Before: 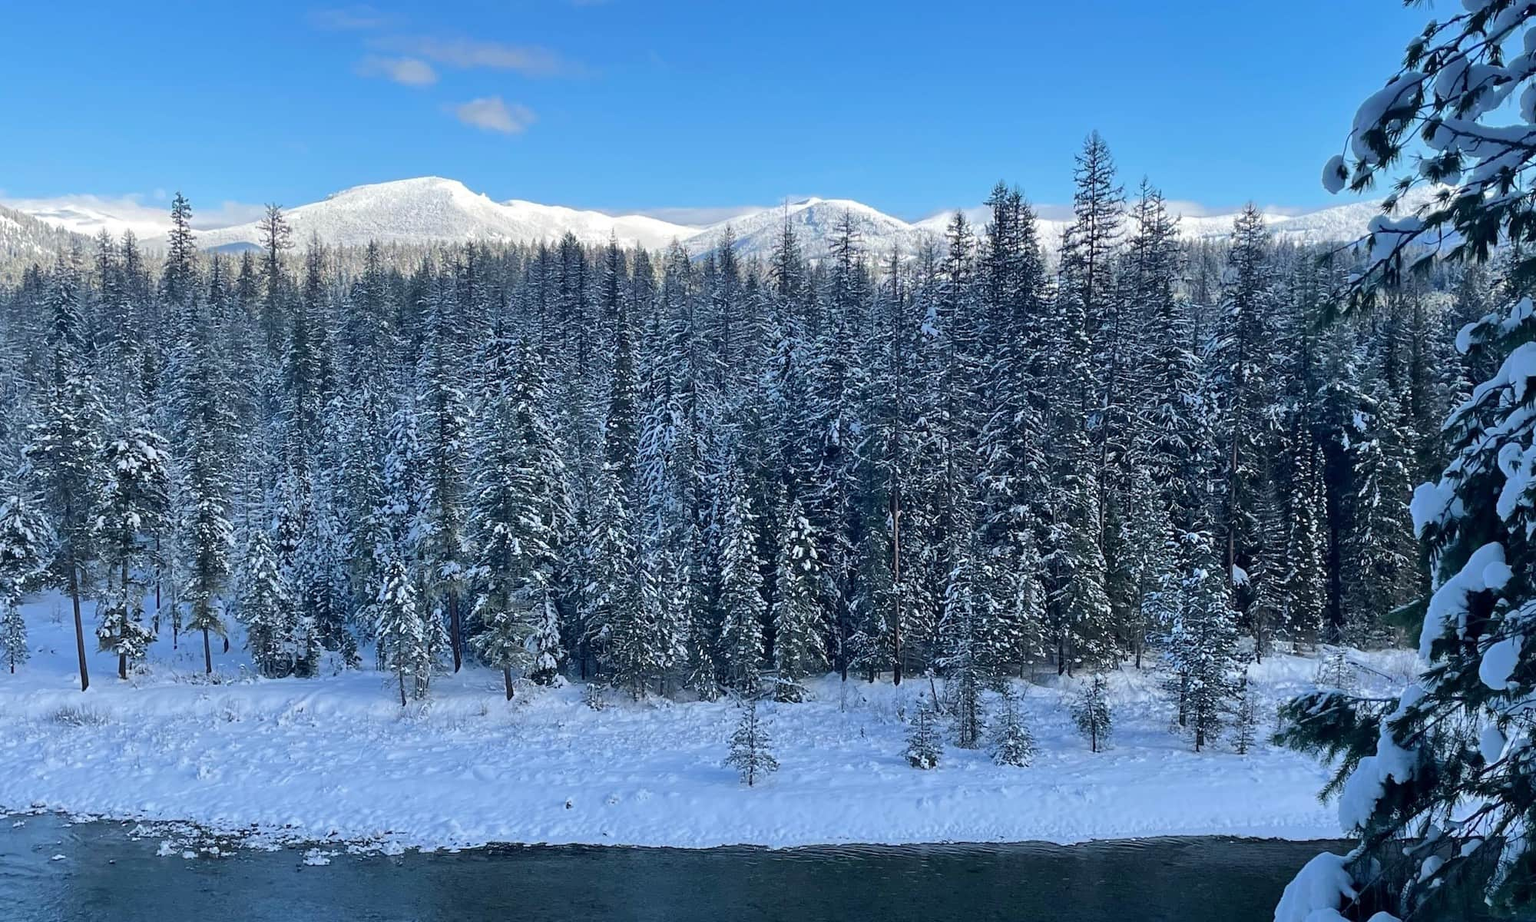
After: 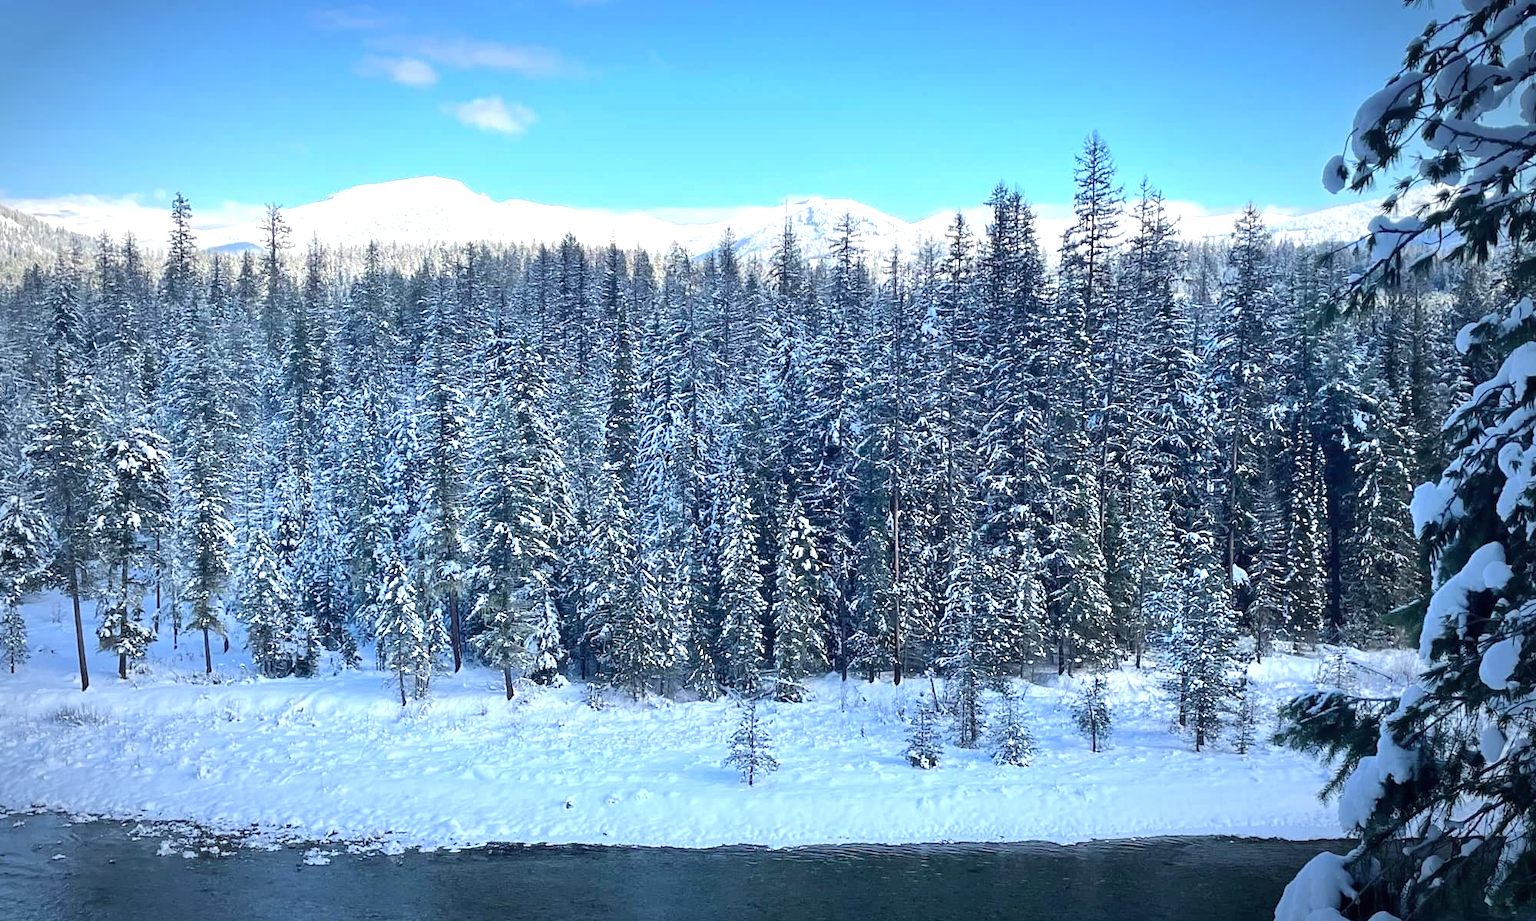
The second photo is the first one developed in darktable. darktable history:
vignetting: fall-off start 70.03%, brightness -0.586, saturation -0.116, center (-0.032, -0.039), width/height ratio 1.333
exposure: black level correction 0, exposure 1 EV, compensate highlight preservation false
